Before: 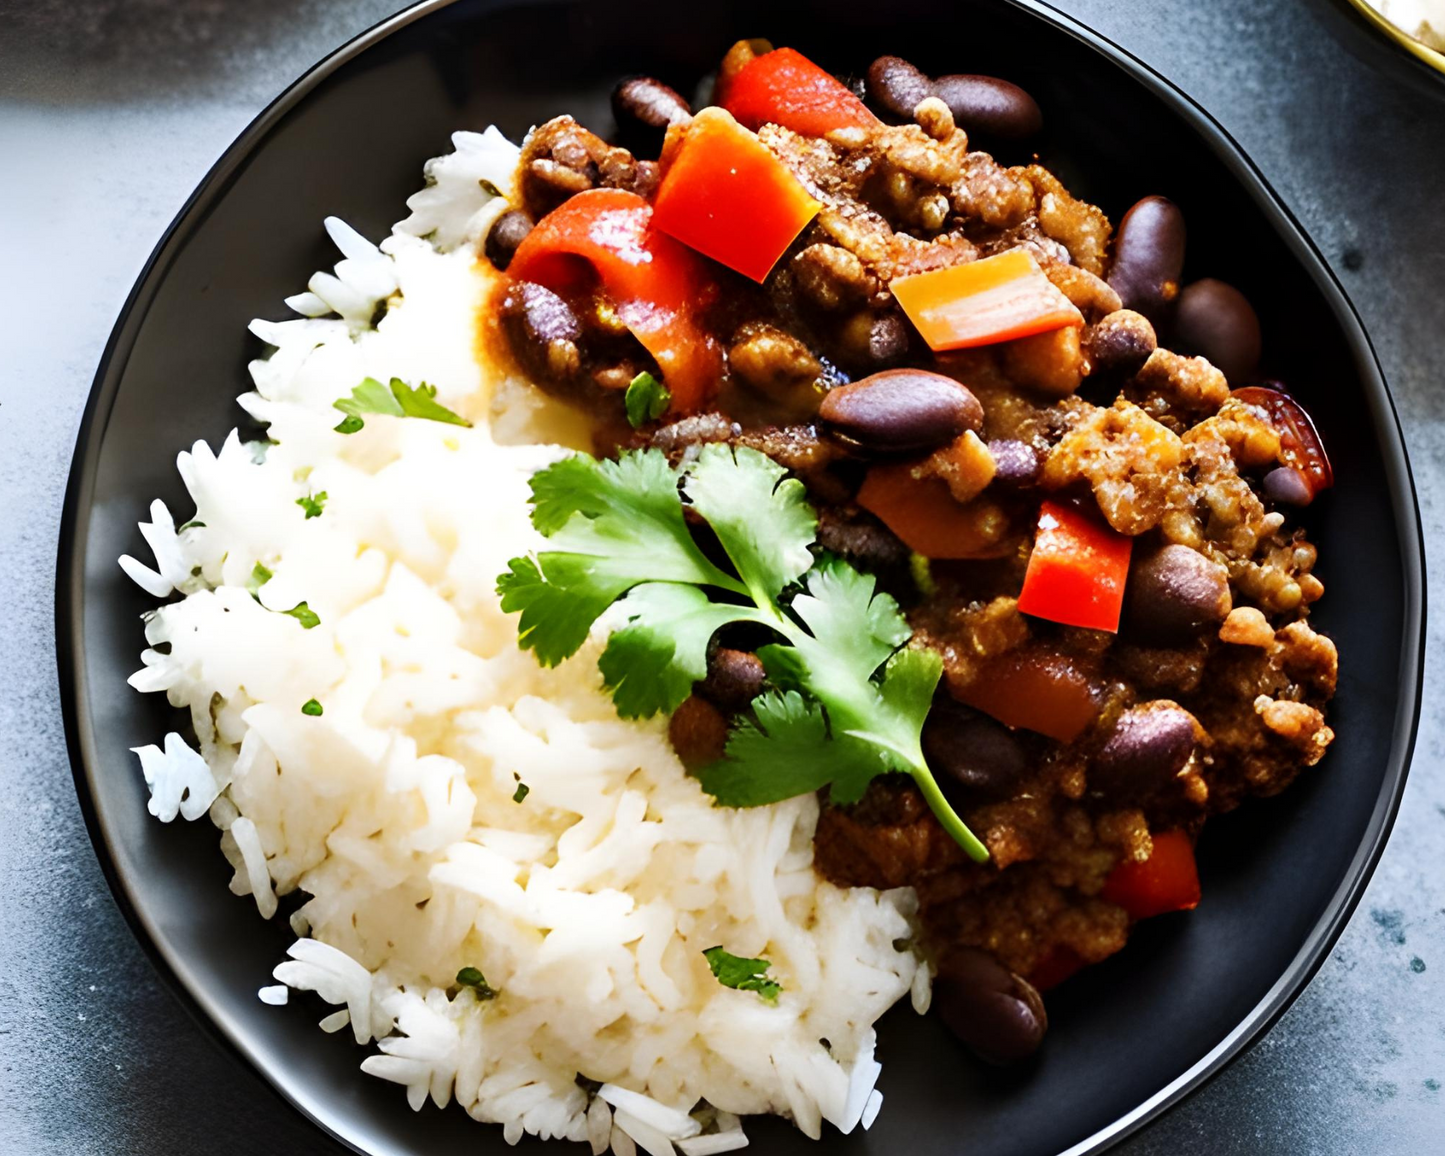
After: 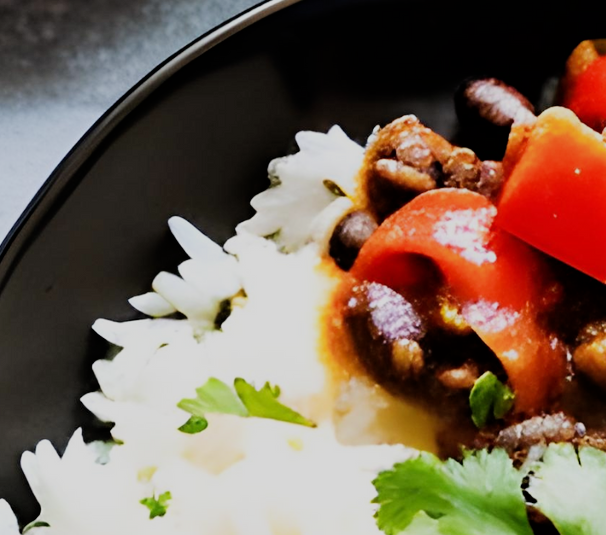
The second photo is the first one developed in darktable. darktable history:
crop and rotate: left 10.817%, top 0.062%, right 47.194%, bottom 53.626%
filmic rgb: black relative exposure -7.65 EV, white relative exposure 4.56 EV, hardness 3.61, contrast 1.05
